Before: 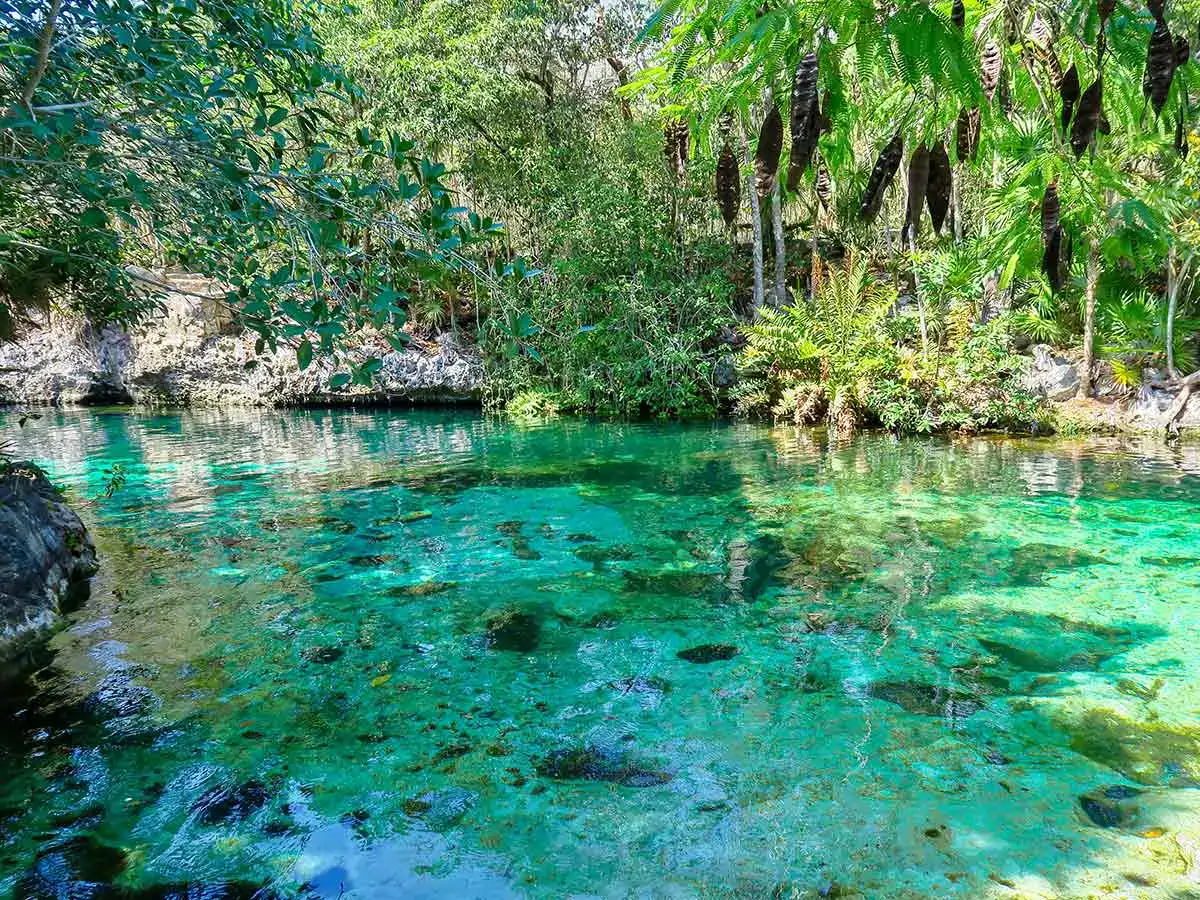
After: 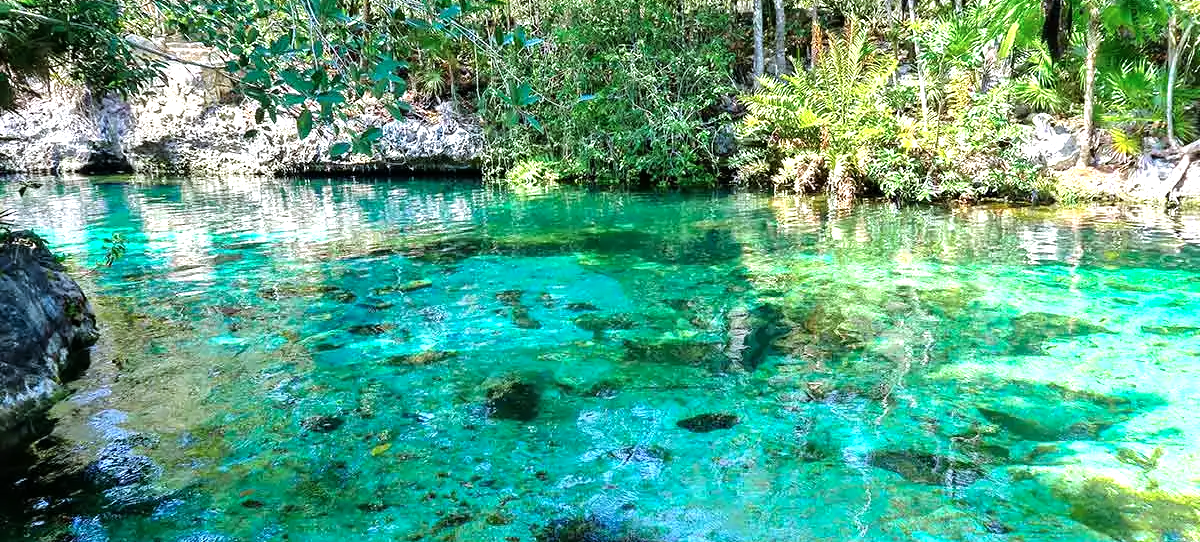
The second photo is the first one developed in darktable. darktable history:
crop and rotate: top 25.678%, bottom 14.05%
tone equalizer: -8 EV -0.73 EV, -7 EV -0.737 EV, -6 EV -0.629 EV, -5 EV -0.415 EV, -3 EV 0.392 EV, -2 EV 0.6 EV, -1 EV 0.679 EV, +0 EV 0.778 EV
color correction: highlights a* -0.132, highlights b* -5.66, shadows a* -0.137, shadows b* -0.118
